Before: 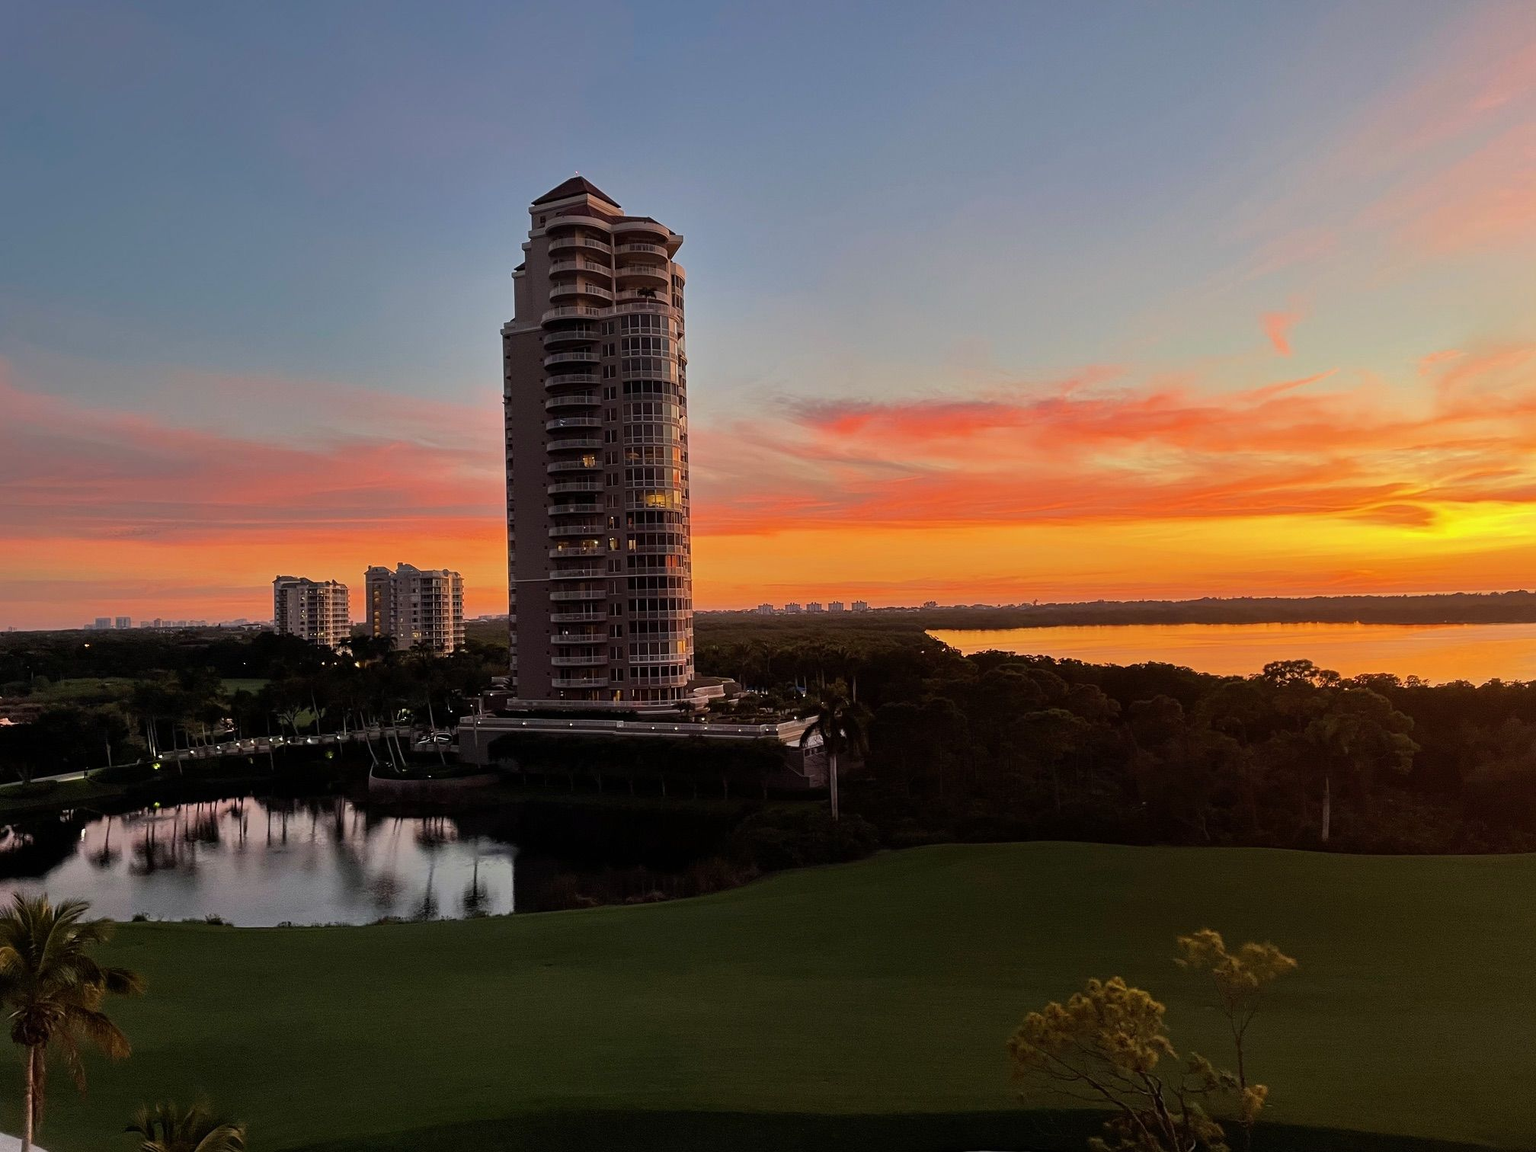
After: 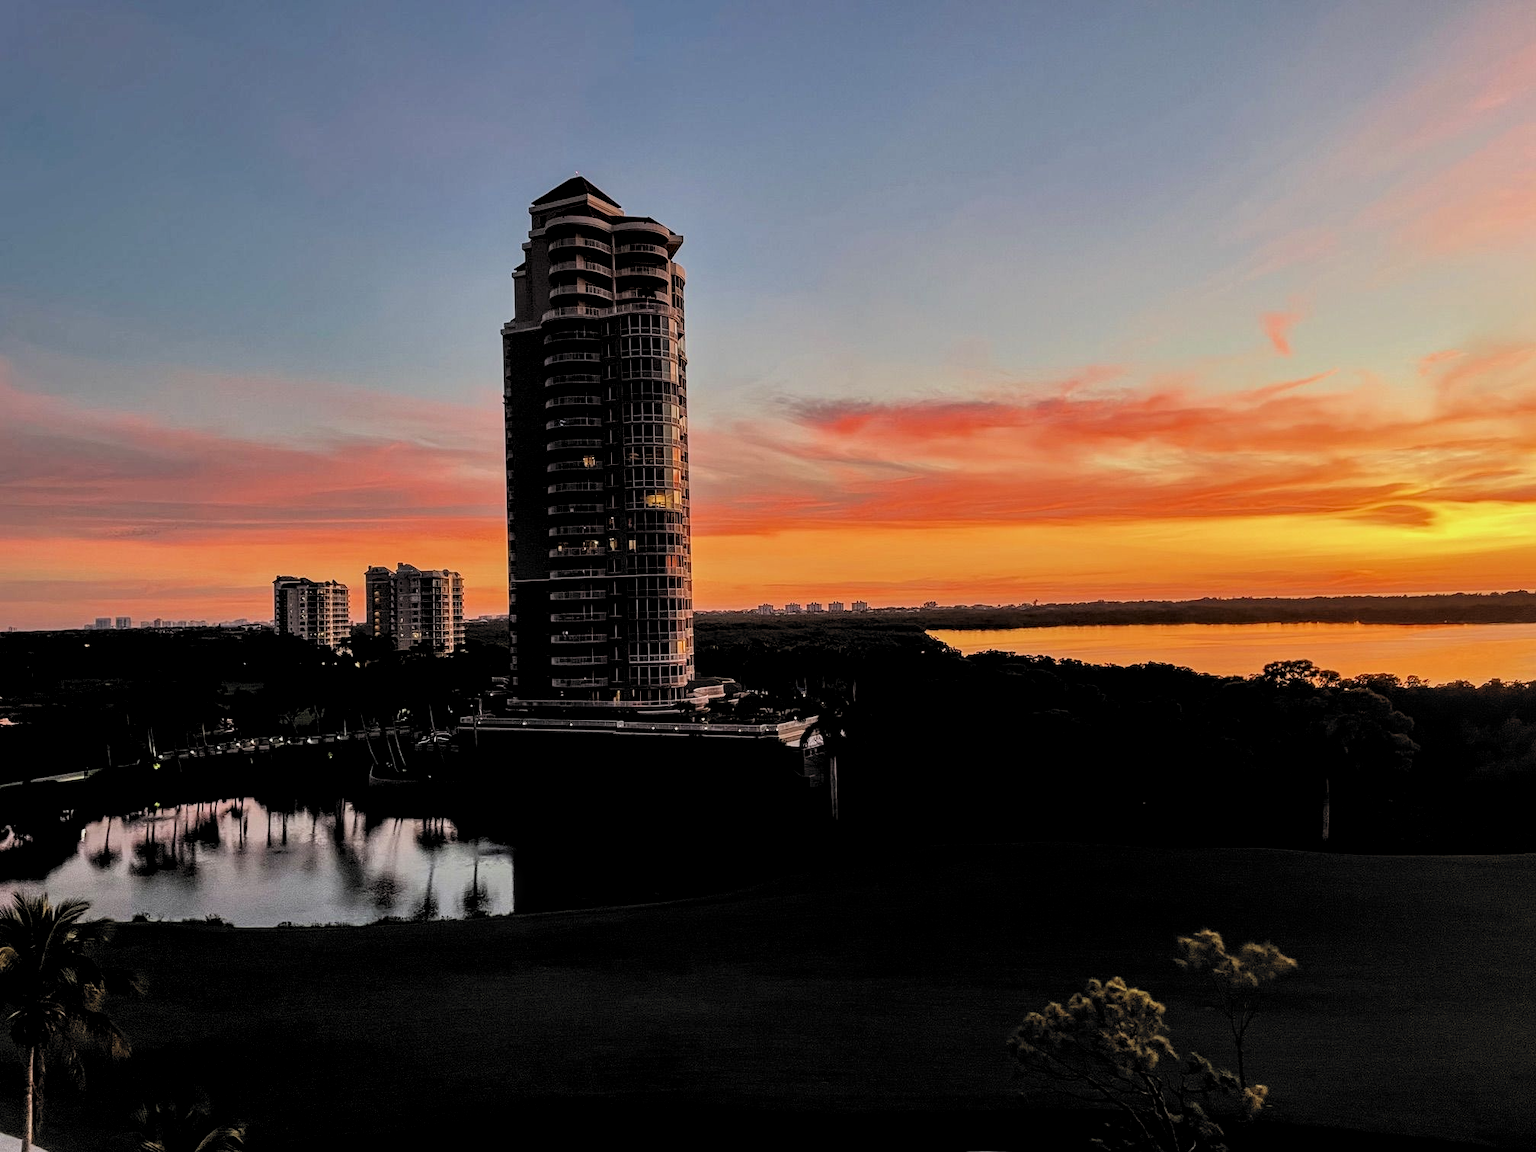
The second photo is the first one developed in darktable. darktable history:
local contrast: detail 150%
filmic rgb: black relative exposure -5.1 EV, white relative exposure 3.98 EV, hardness 2.88, contrast 1.191, highlights saturation mix -30.63%, color science v6 (2022)
